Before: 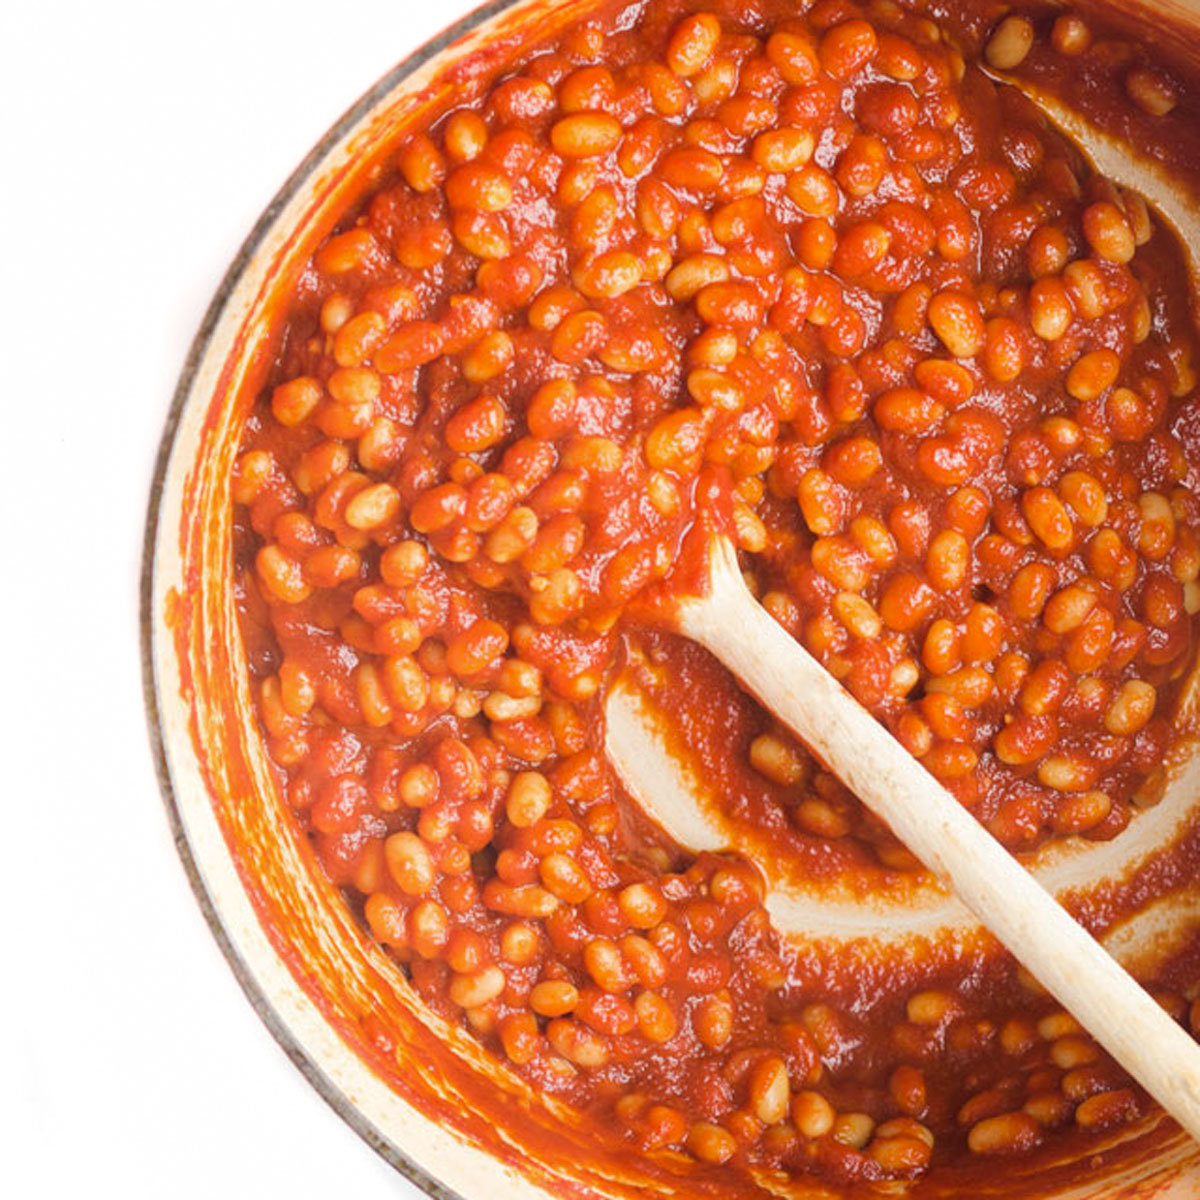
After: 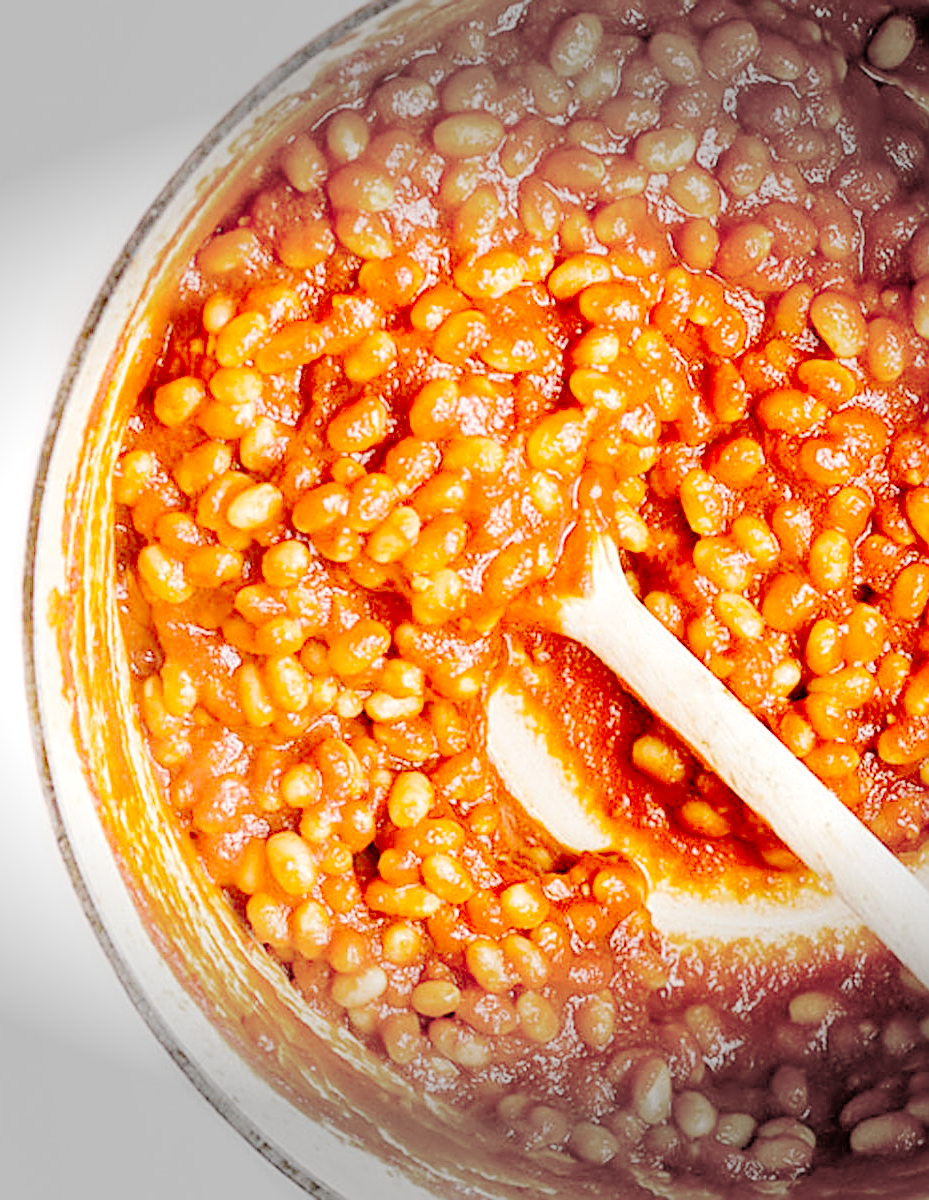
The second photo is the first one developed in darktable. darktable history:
crop: left 9.88%, right 12.664%
sharpen: amount 0.75
local contrast: highlights 100%, shadows 100%, detail 120%, midtone range 0.2
base curve: curves: ch0 [(0, 0) (0.036, 0.01) (0.123, 0.254) (0.258, 0.504) (0.507, 0.748) (1, 1)], preserve colors none
vignetting: fall-off start 79.43%, saturation -0.649, width/height ratio 1.327, unbound false
